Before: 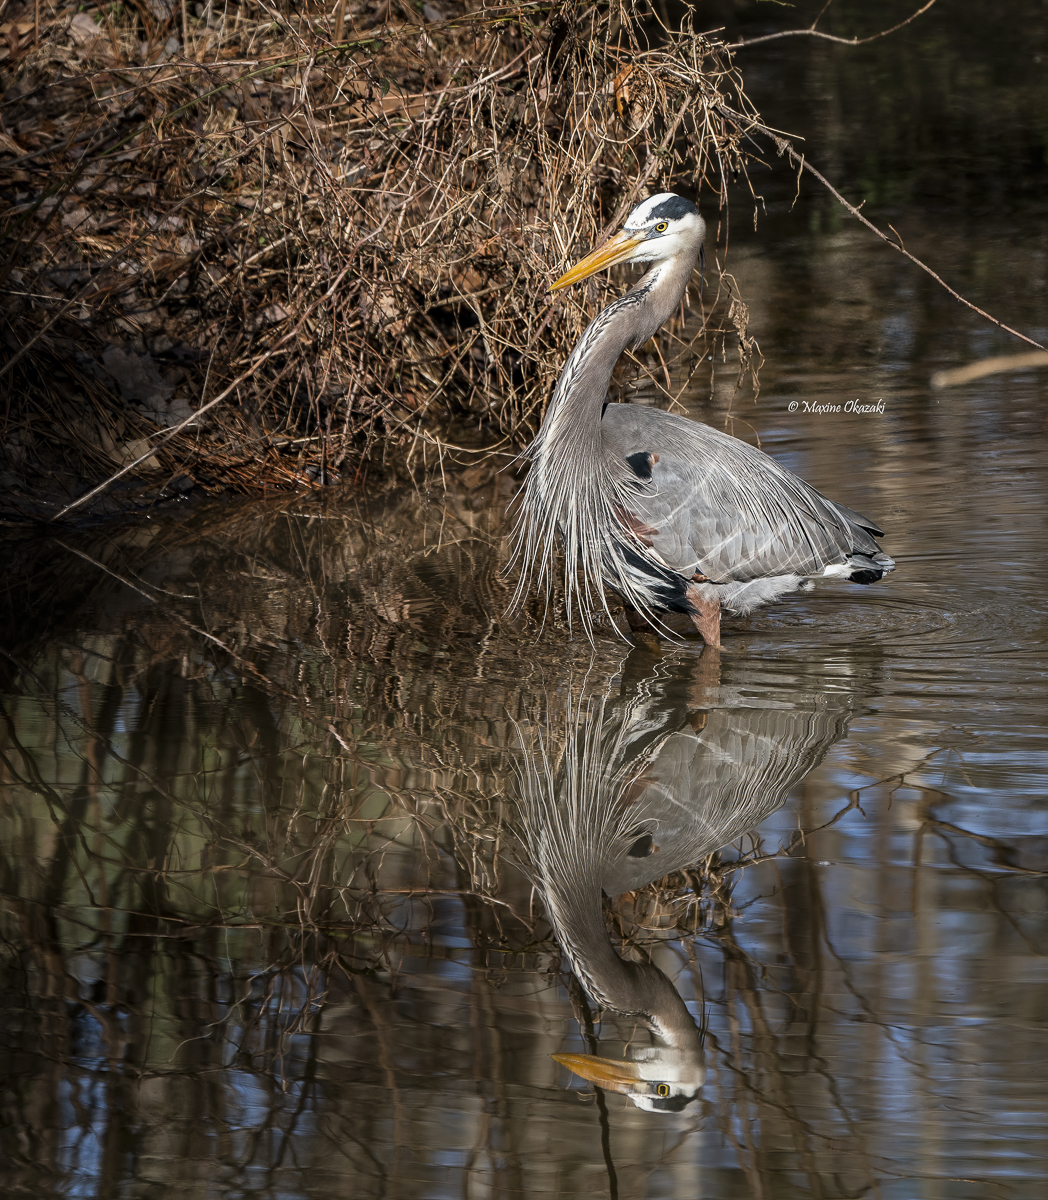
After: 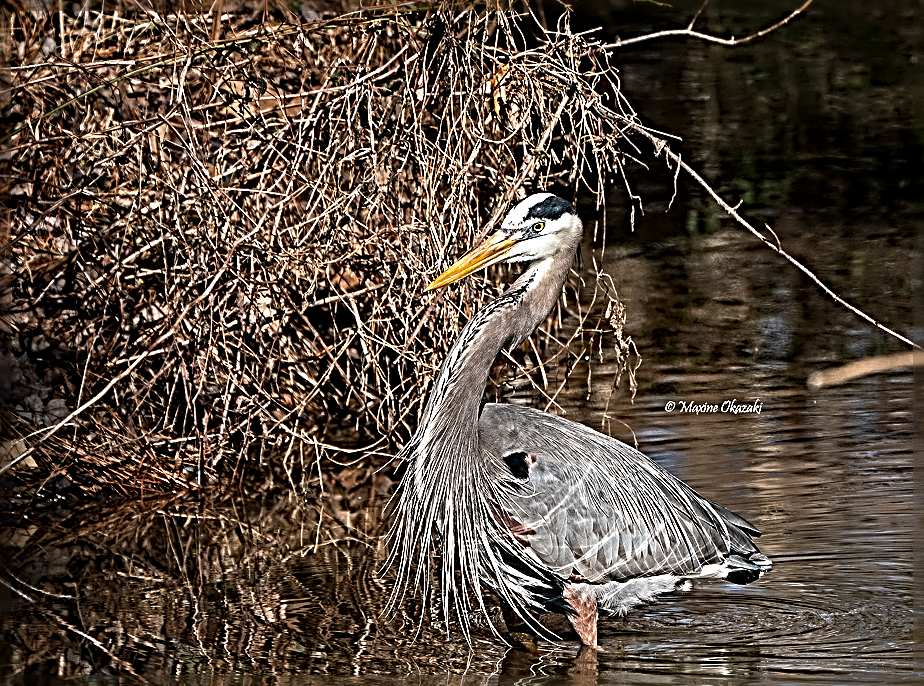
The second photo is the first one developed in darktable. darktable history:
crop and rotate: left 11.812%, bottom 42.776%
sharpen: radius 4.001, amount 2
local contrast: highlights 100%, shadows 100%, detail 120%, midtone range 0.2
